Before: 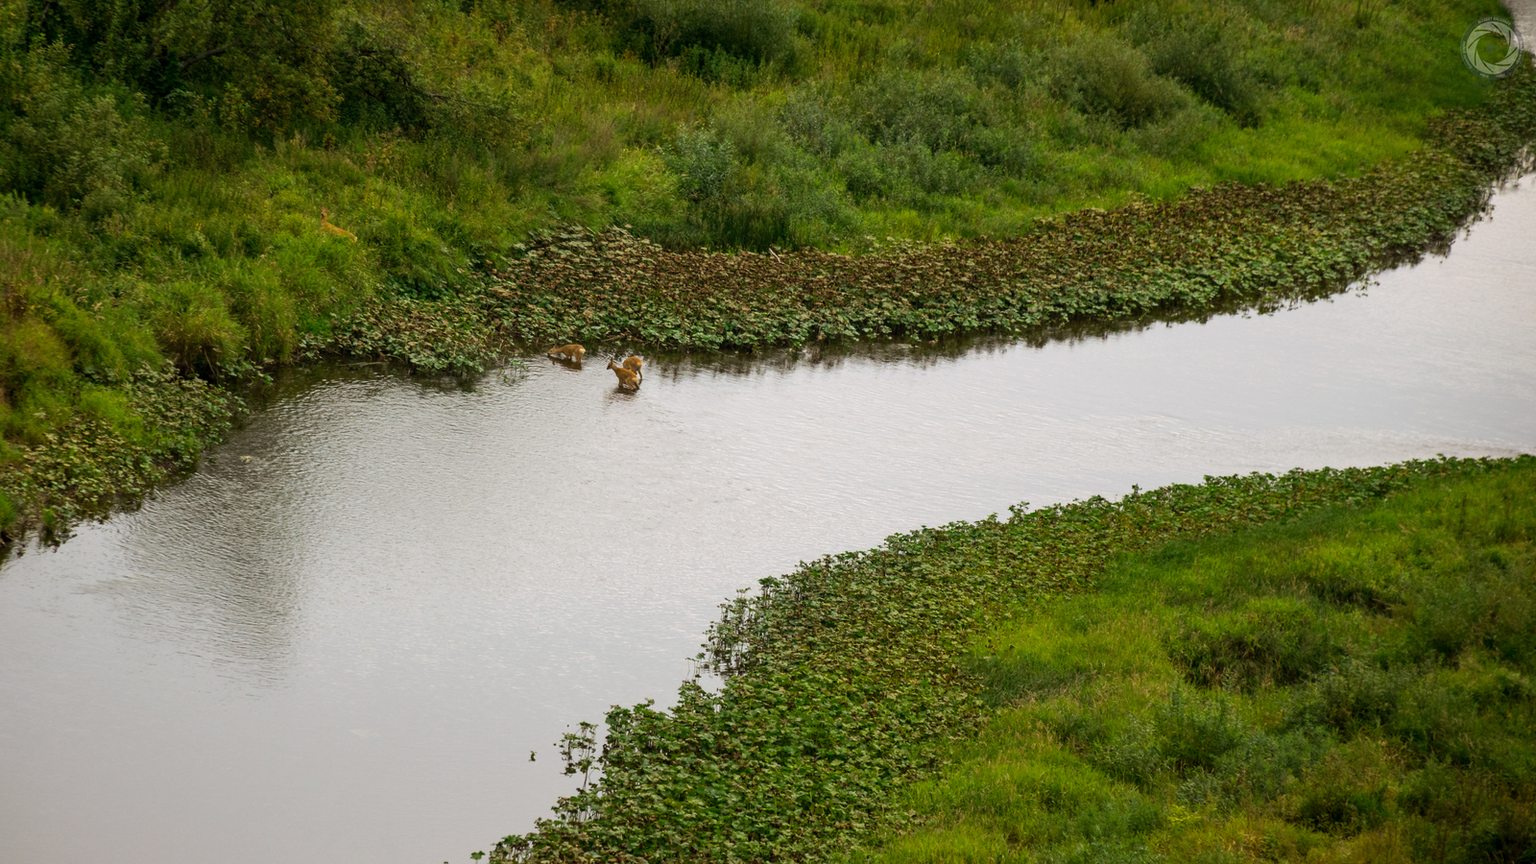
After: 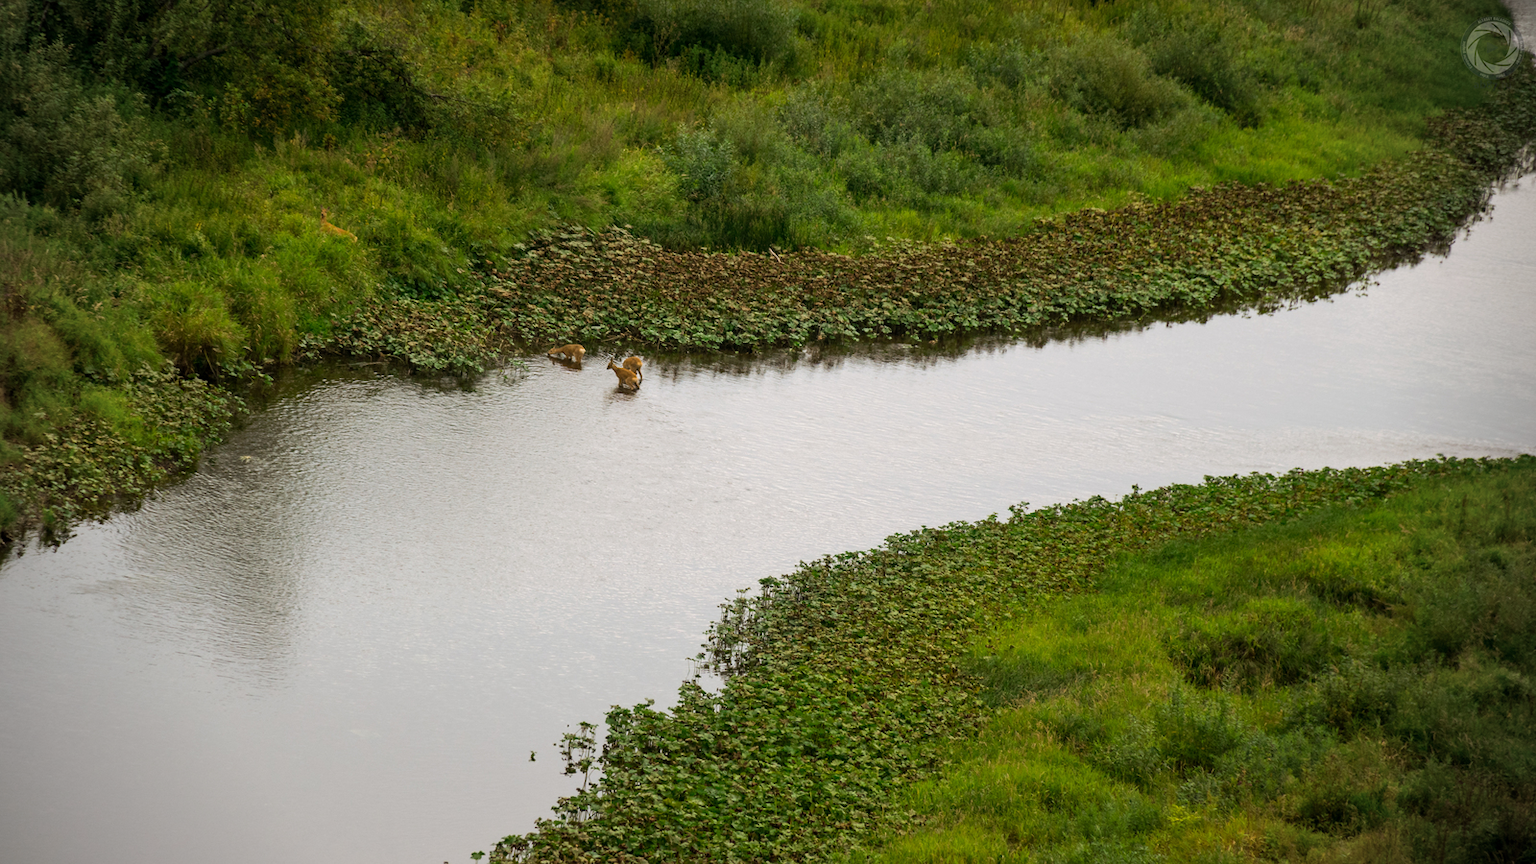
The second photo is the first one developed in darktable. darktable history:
vignetting: fall-off start 79.76%
